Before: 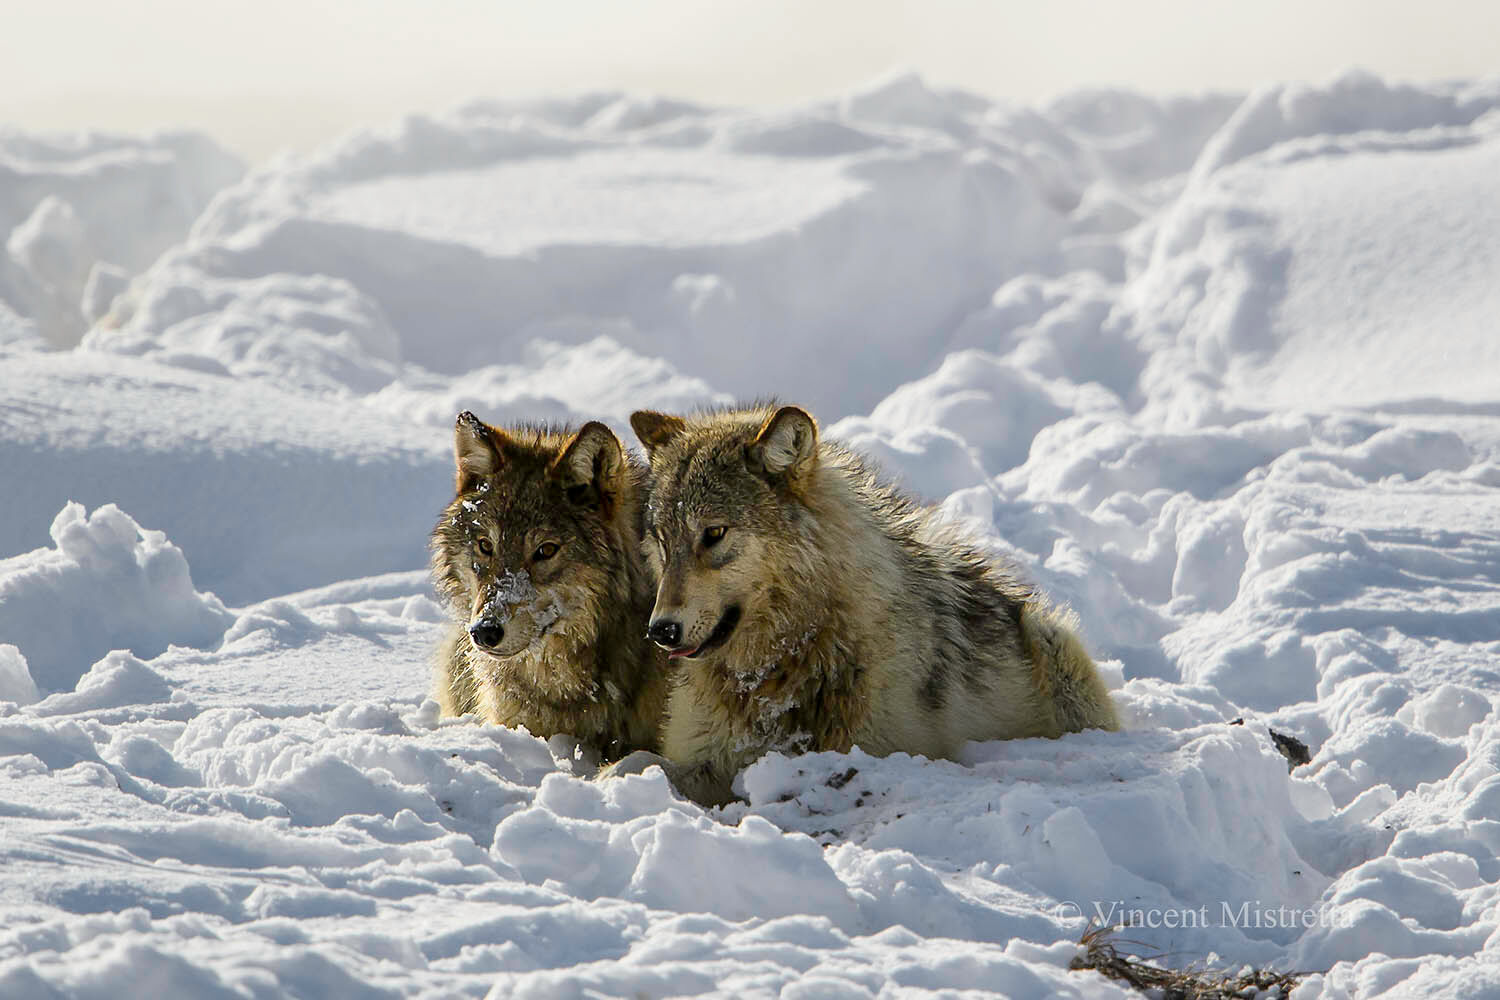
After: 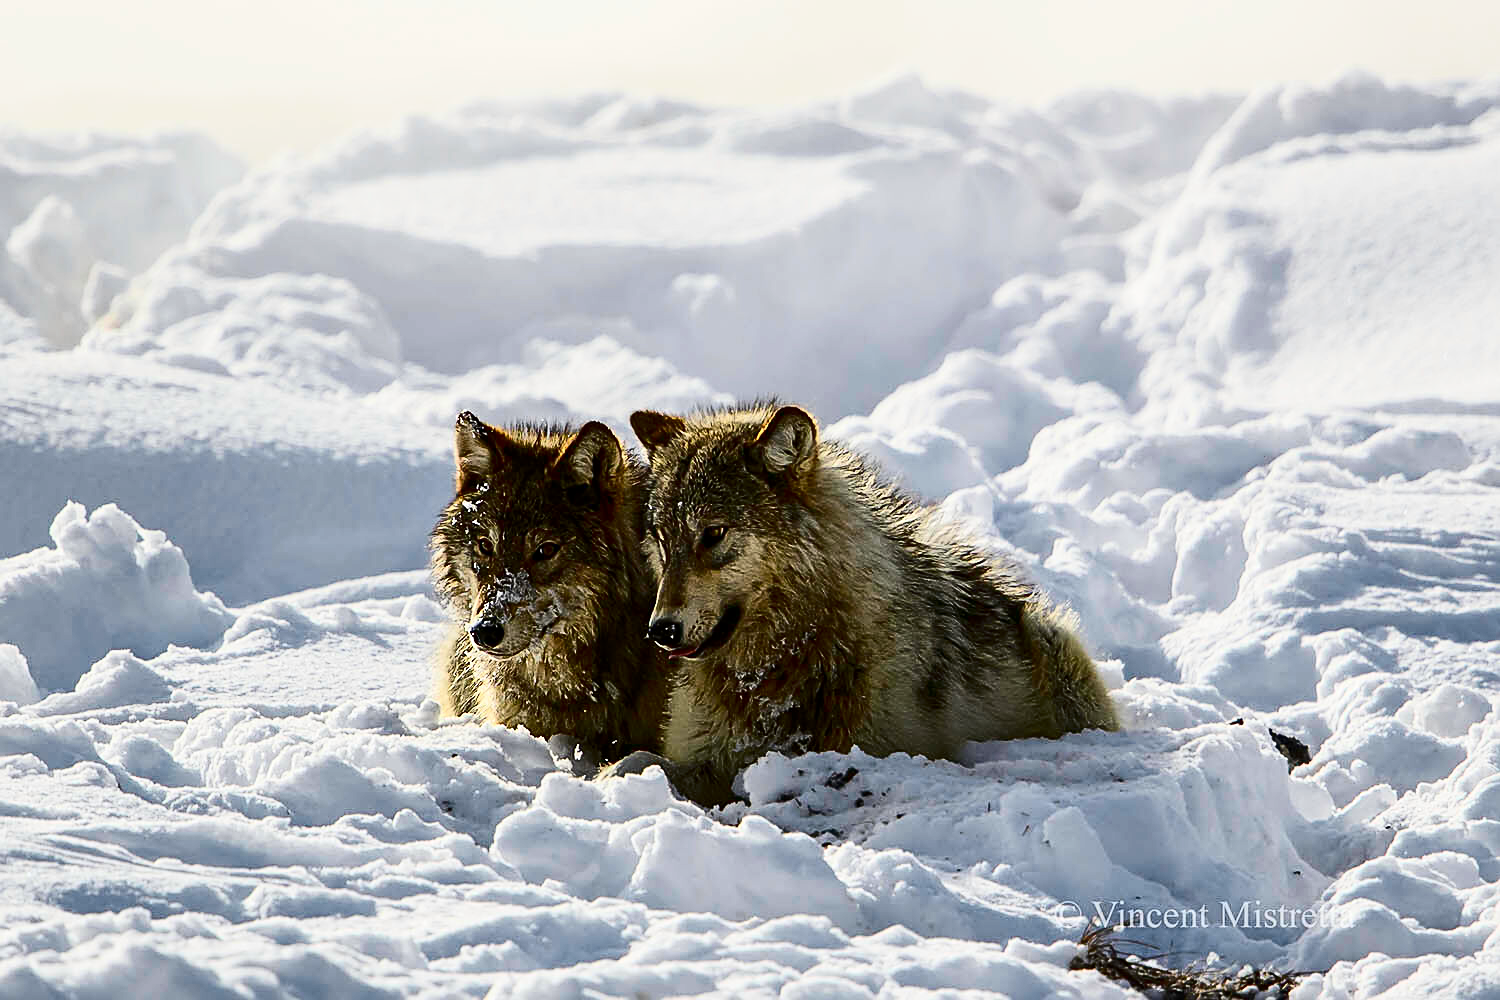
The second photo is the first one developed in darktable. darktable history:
sharpen: on, module defaults
contrast brightness saturation: contrast 0.32, brightness -0.08, saturation 0.17
